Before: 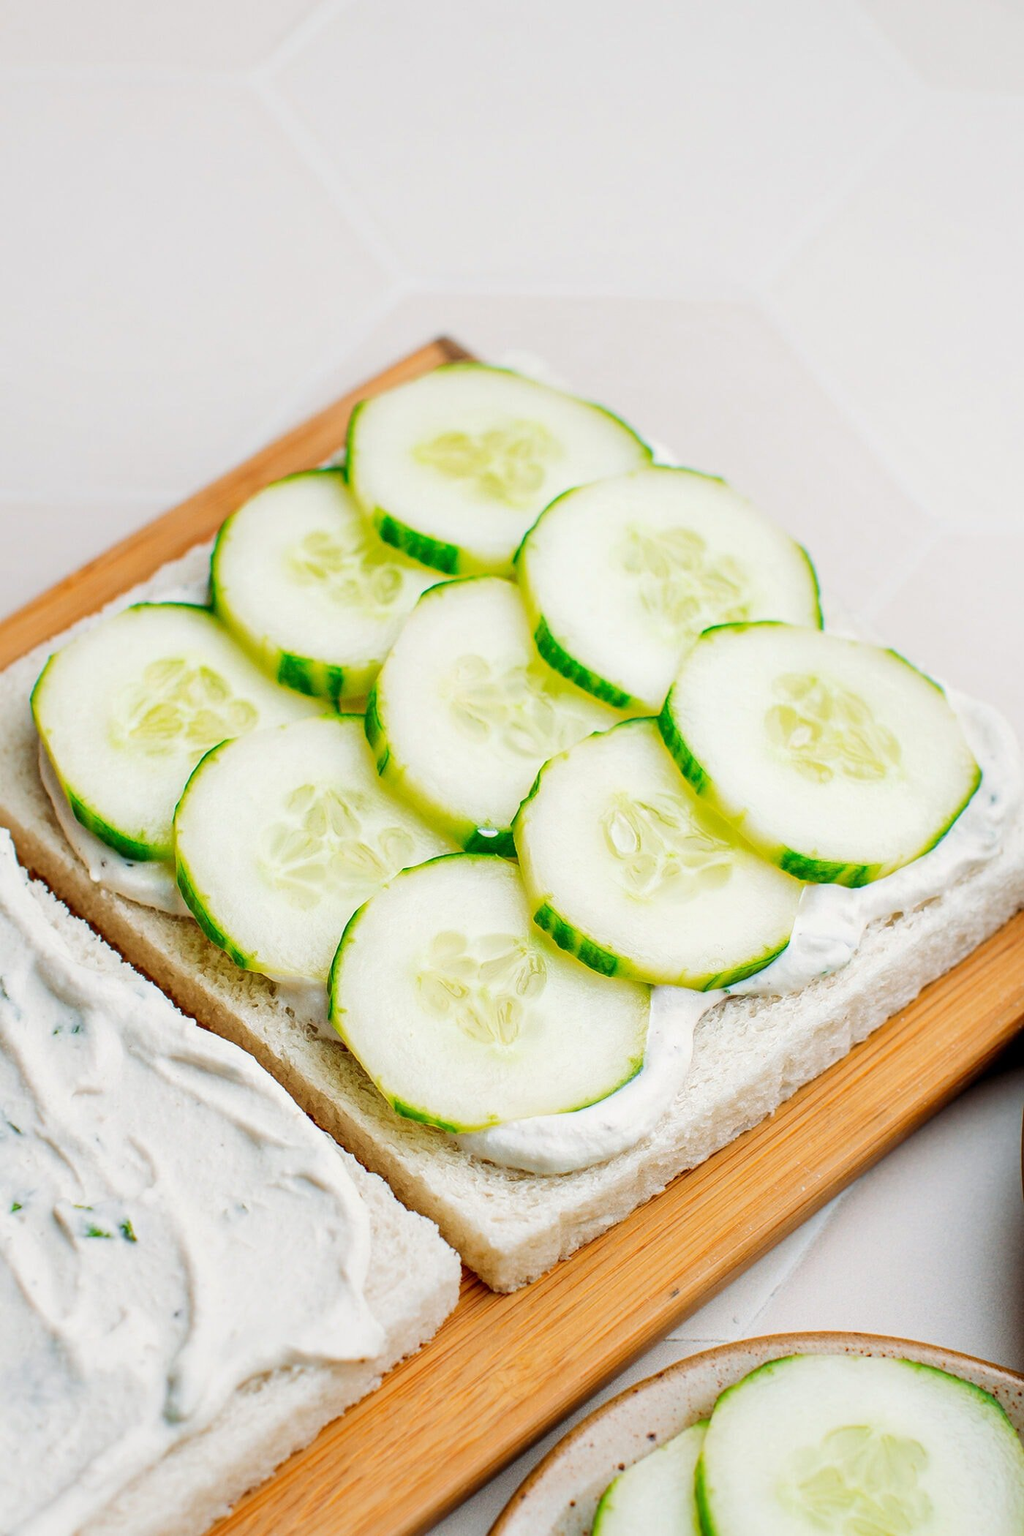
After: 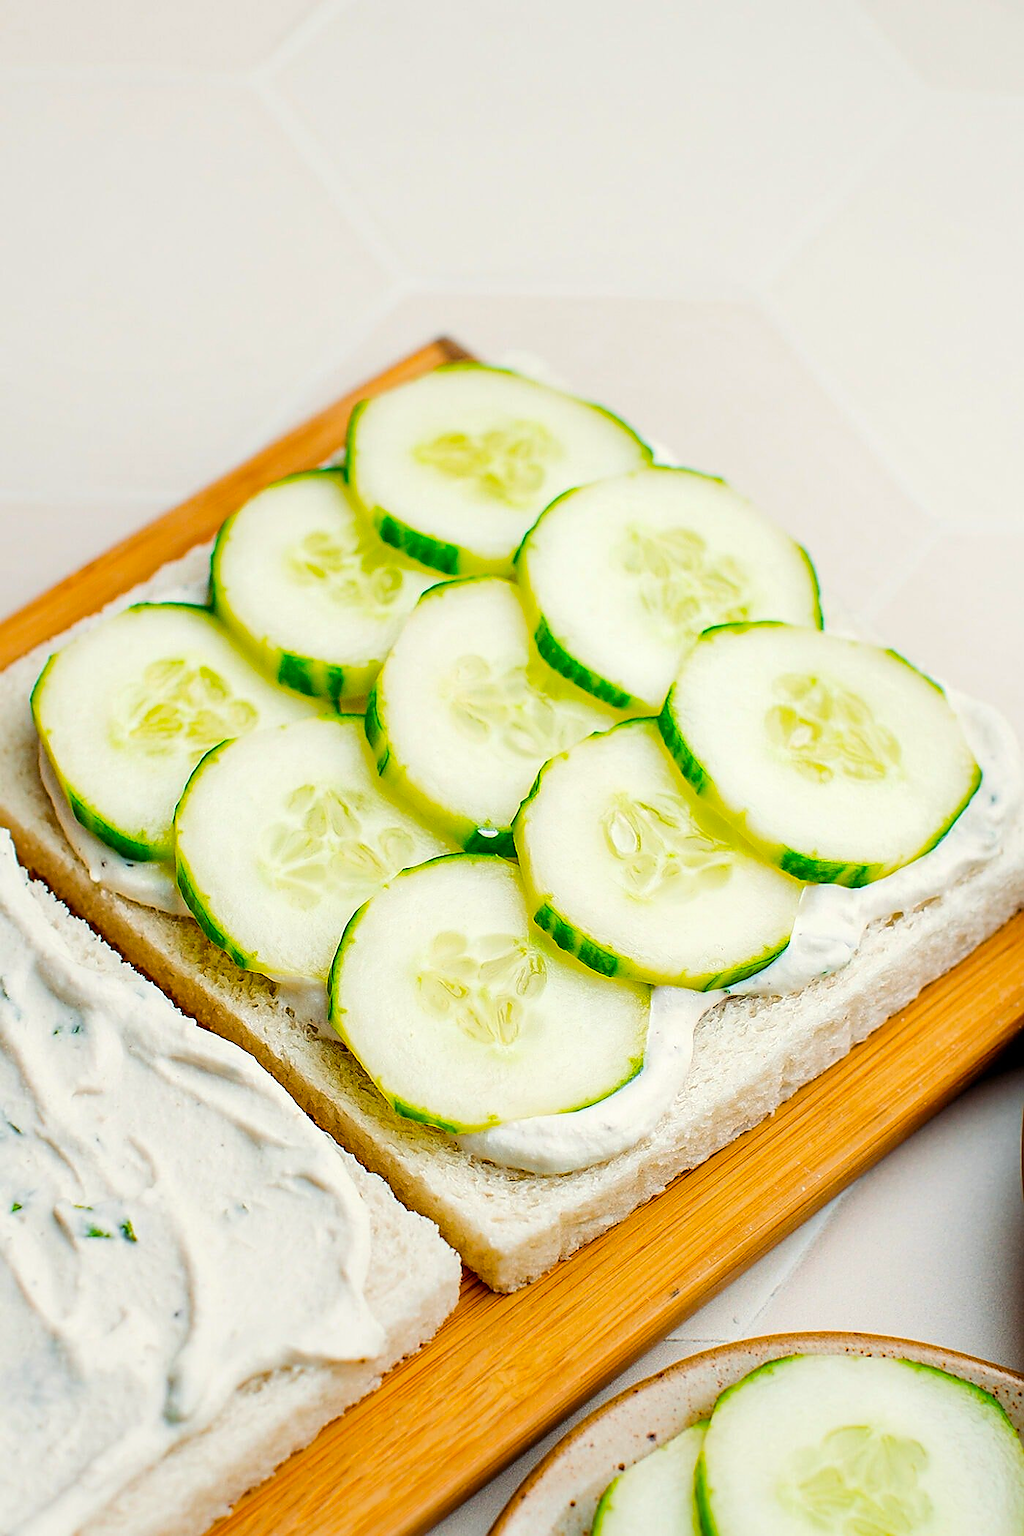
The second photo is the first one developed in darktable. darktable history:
color balance rgb: highlights gain › luminance 5.94%, highlights gain › chroma 1.318%, highlights gain › hue 92.81°, perceptual saturation grading › global saturation 30.967%
sharpen: radius 1.395, amount 1.256, threshold 0.665
